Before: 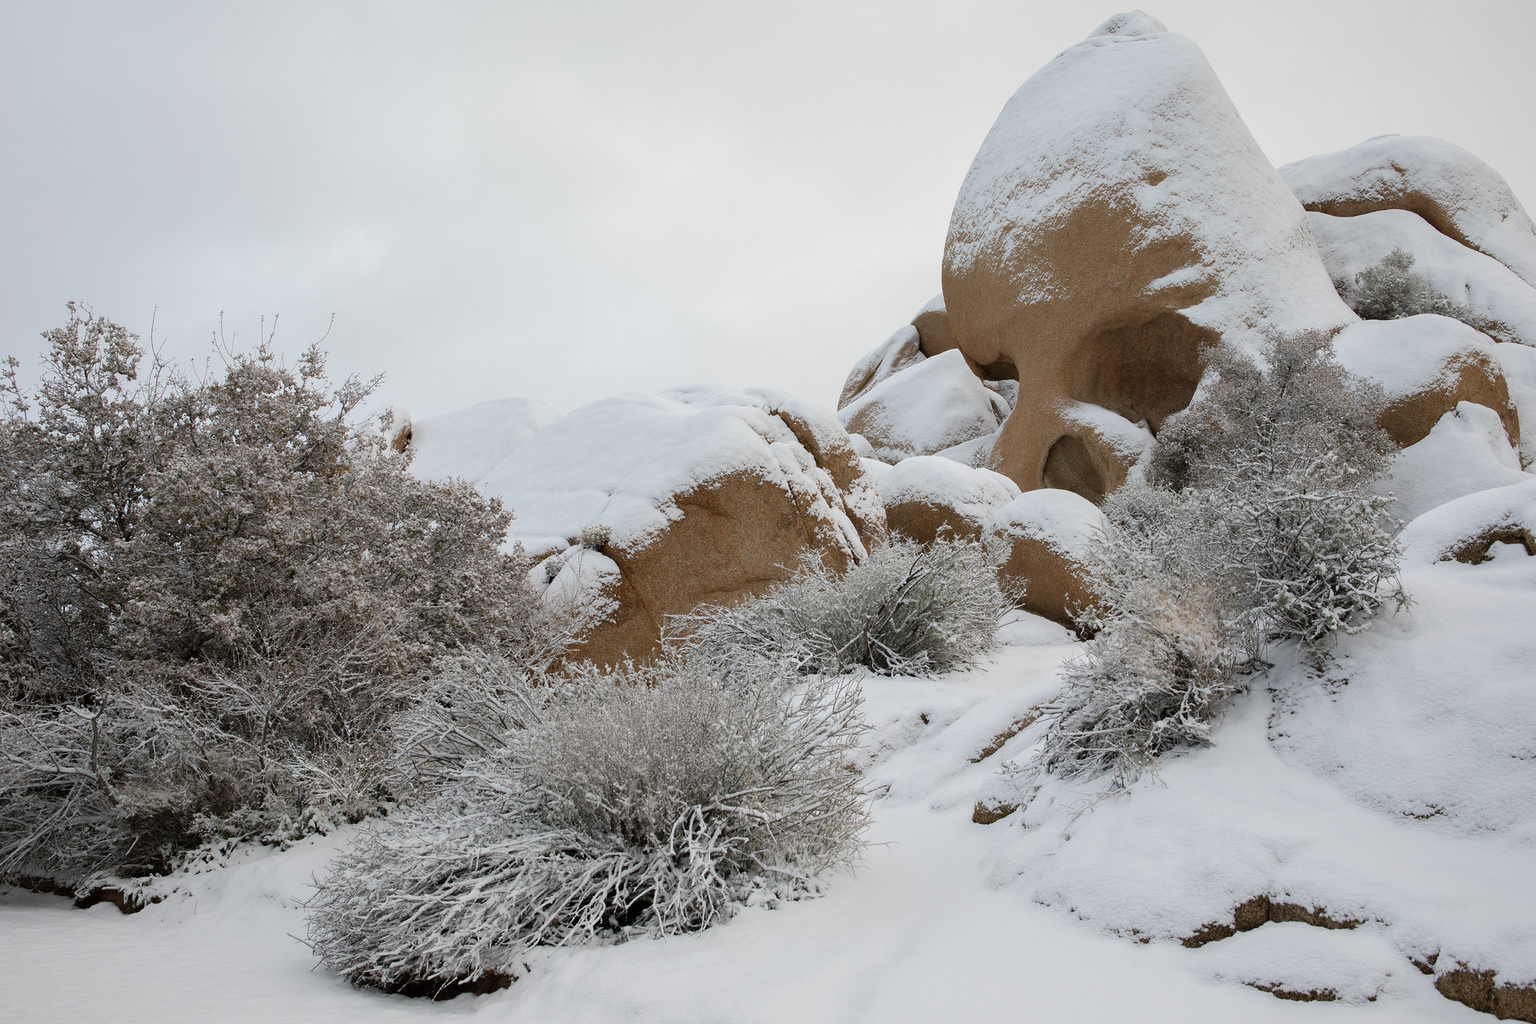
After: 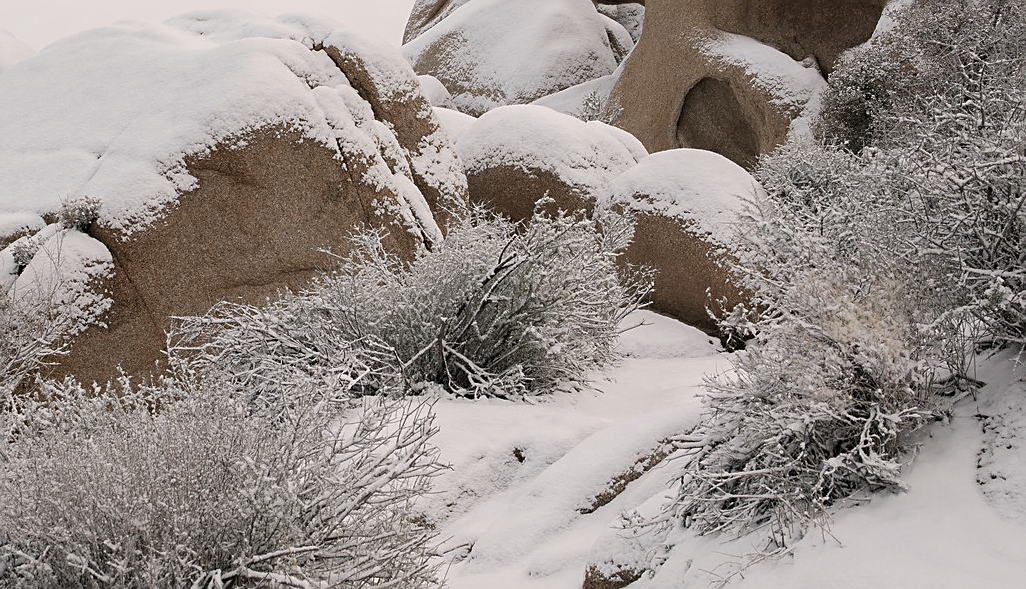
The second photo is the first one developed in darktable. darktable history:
color correction: highlights a* 5.54, highlights b* 5.22, saturation 0.627
crop: left 34.897%, top 36.87%, right 14.977%, bottom 19.951%
sharpen: on, module defaults
